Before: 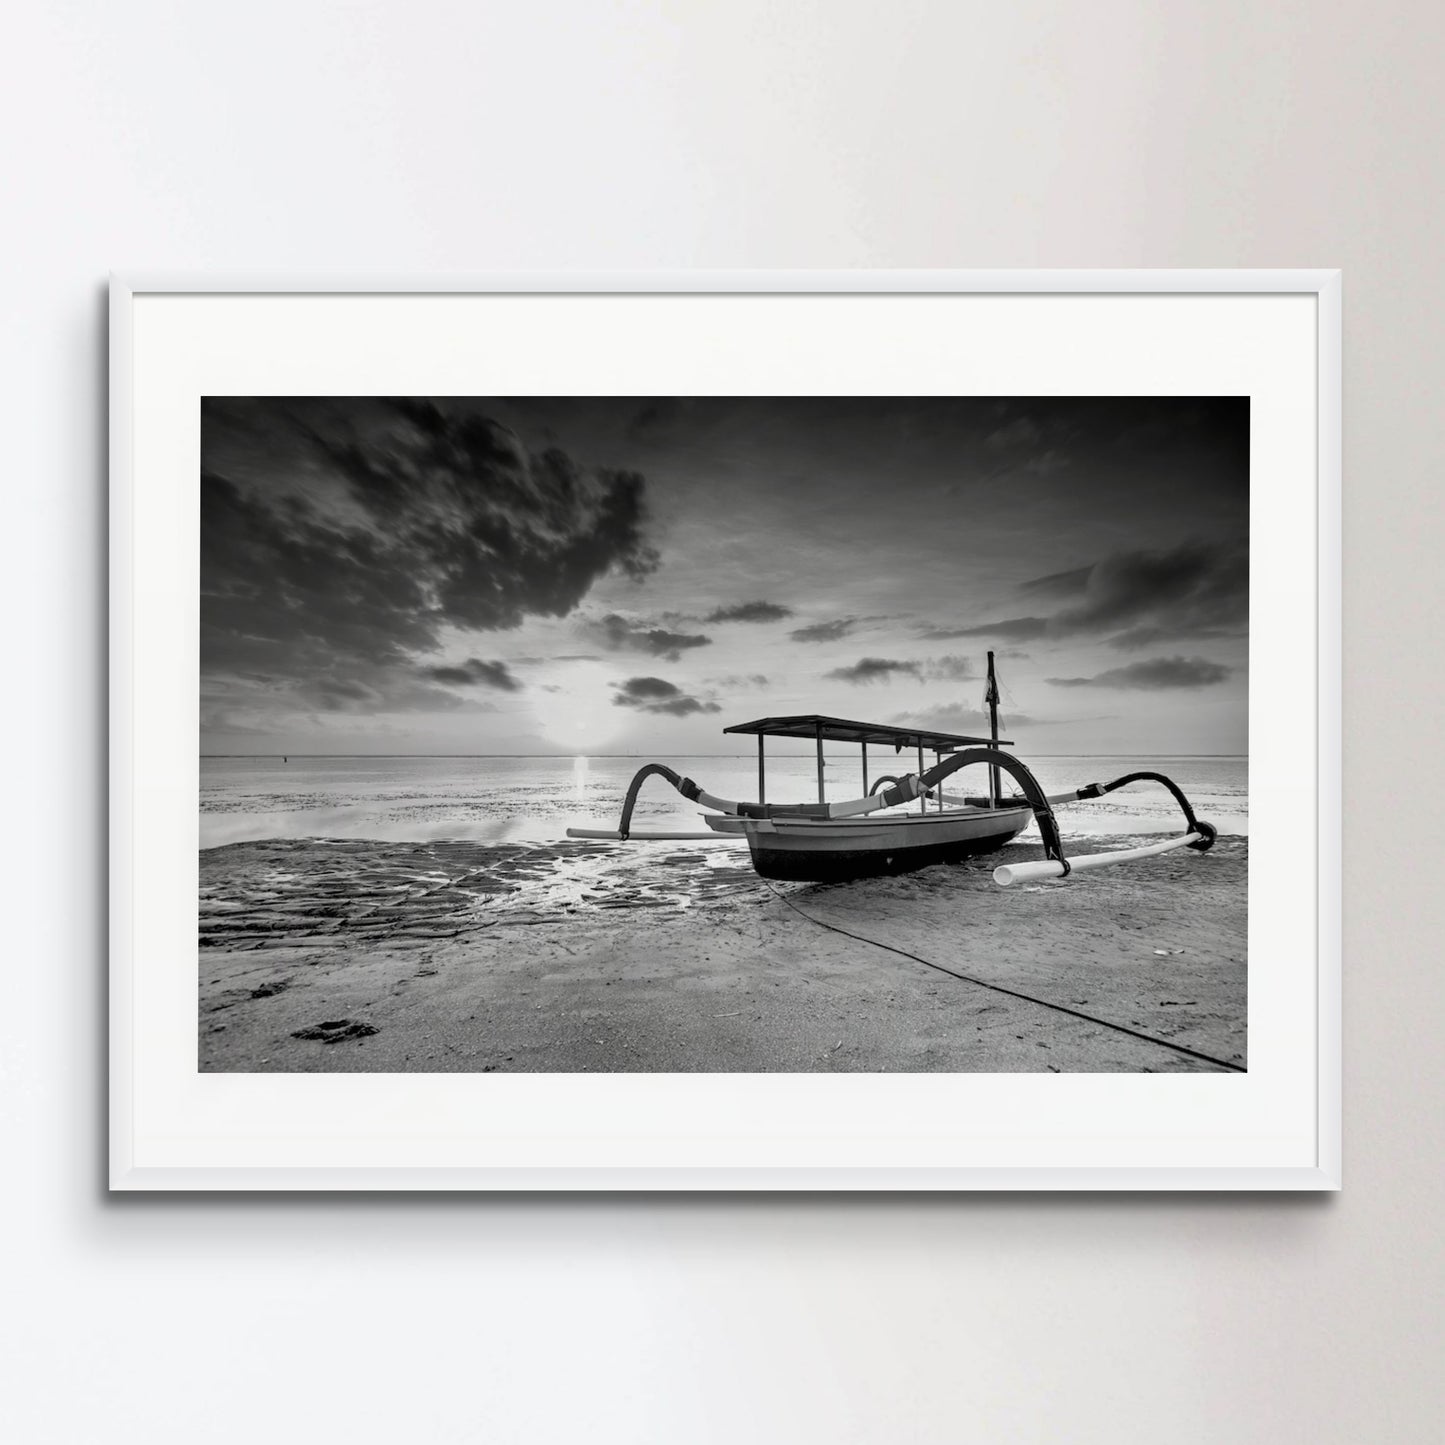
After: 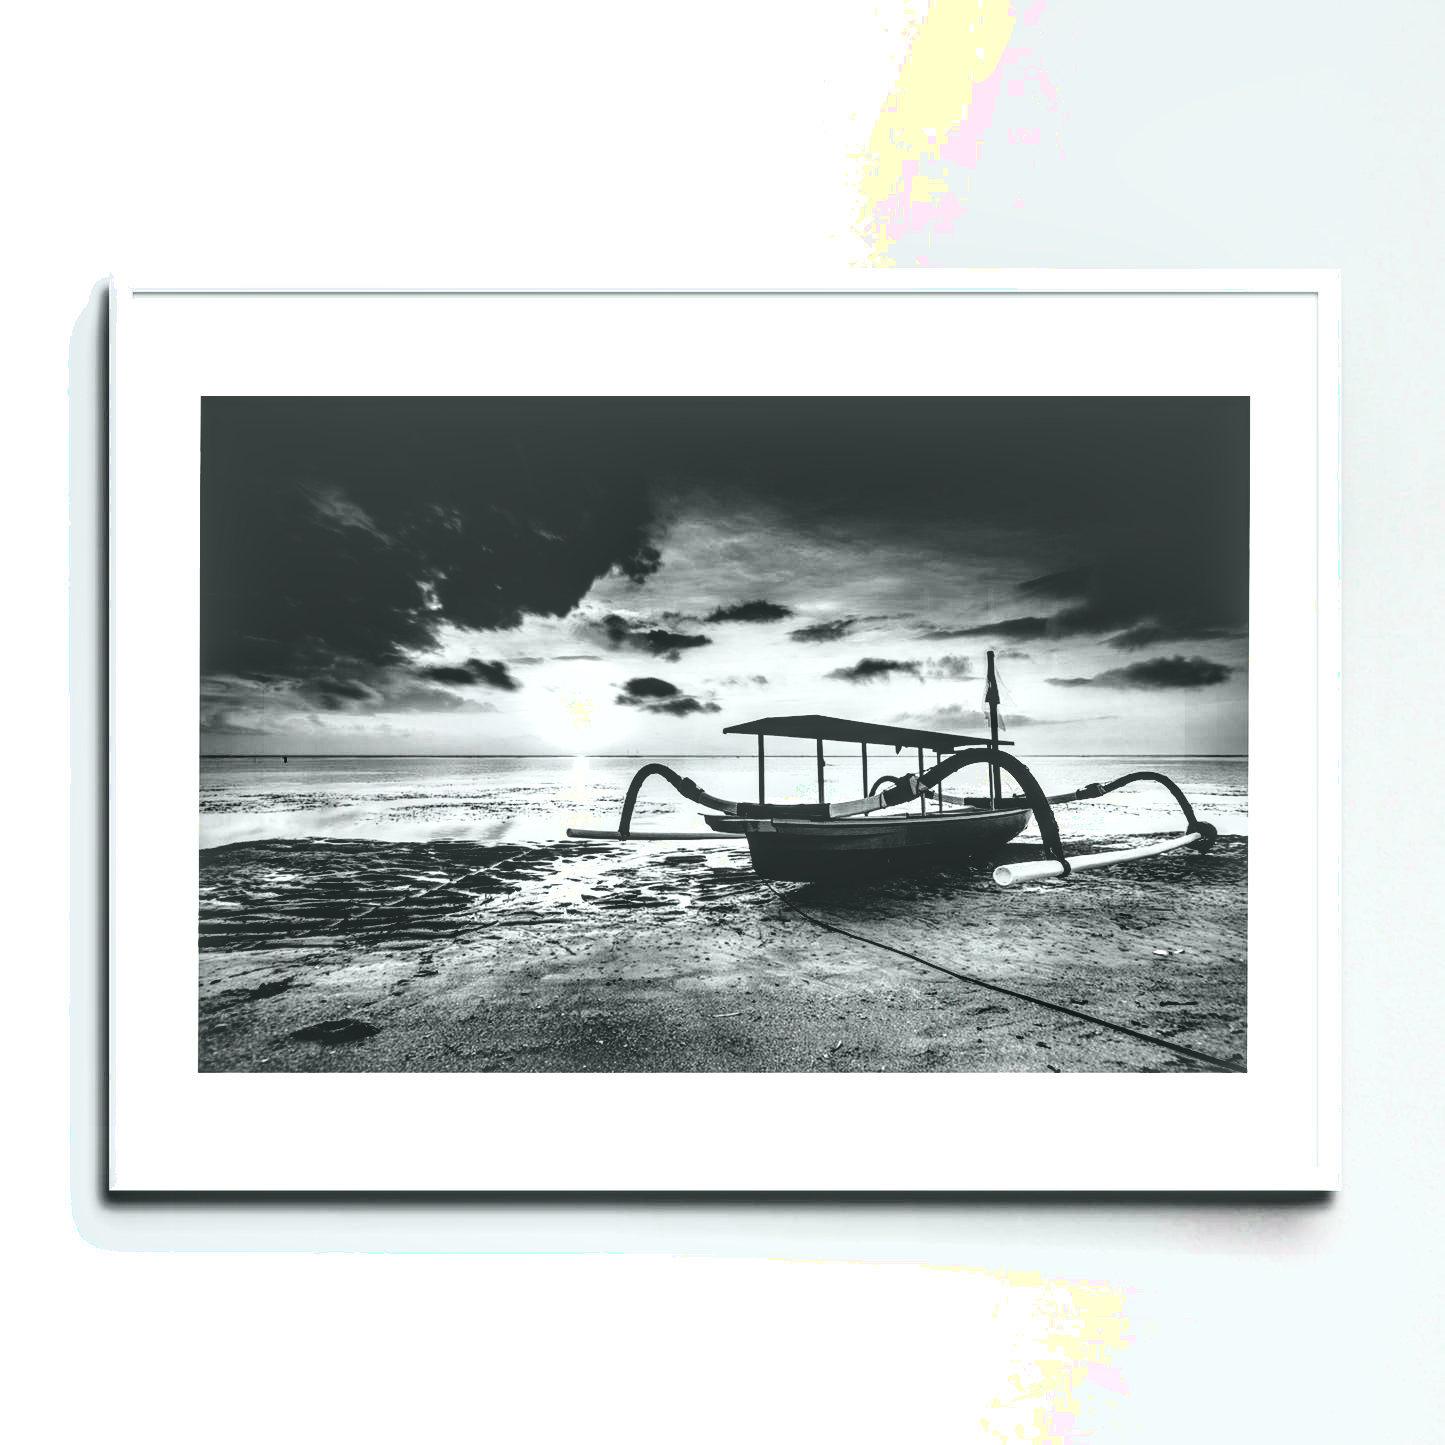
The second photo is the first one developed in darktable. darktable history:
base curve: curves: ch0 [(0, 0.036) (0.083, 0.04) (0.804, 1)], preserve colors none
tone curve: curves: ch0 [(0, 0.015) (0.084, 0.074) (0.162, 0.165) (0.304, 0.382) (0.466, 0.576) (0.654, 0.741) (0.848, 0.906) (0.984, 0.963)]; ch1 [(0, 0) (0.34, 0.235) (0.46, 0.46) (0.515, 0.502) (0.553, 0.567) (0.764, 0.815) (1, 1)]; ch2 [(0, 0) (0.44, 0.458) (0.479, 0.492) (0.524, 0.507) (0.547, 0.579) (0.673, 0.712) (1, 1)], color space Lab, independent channels, preserve colors none
local contrast: highlights 60%, shadows 60%, detail 160%
tone equalizer: -8 EV -0.417 EV, -7 EV -0.389 EV, -6 EV -0.333 EV, -5 EV -0.222 EV, -3 EV 0.222 EV, -2 EV 0.333 EV, -1 EV 0.389 EV, +0 EV 0.417 EV, edges refinement/feathering 500, mask exposure compensation -1.57 EV, preserve details no
contrast equalizer: y [[0.579, 0.58, 0.505, 0.5, 0.5, 0.5], [0.5 ×6], [0.5 ×6], [0 ×6], [0 ×6]]
